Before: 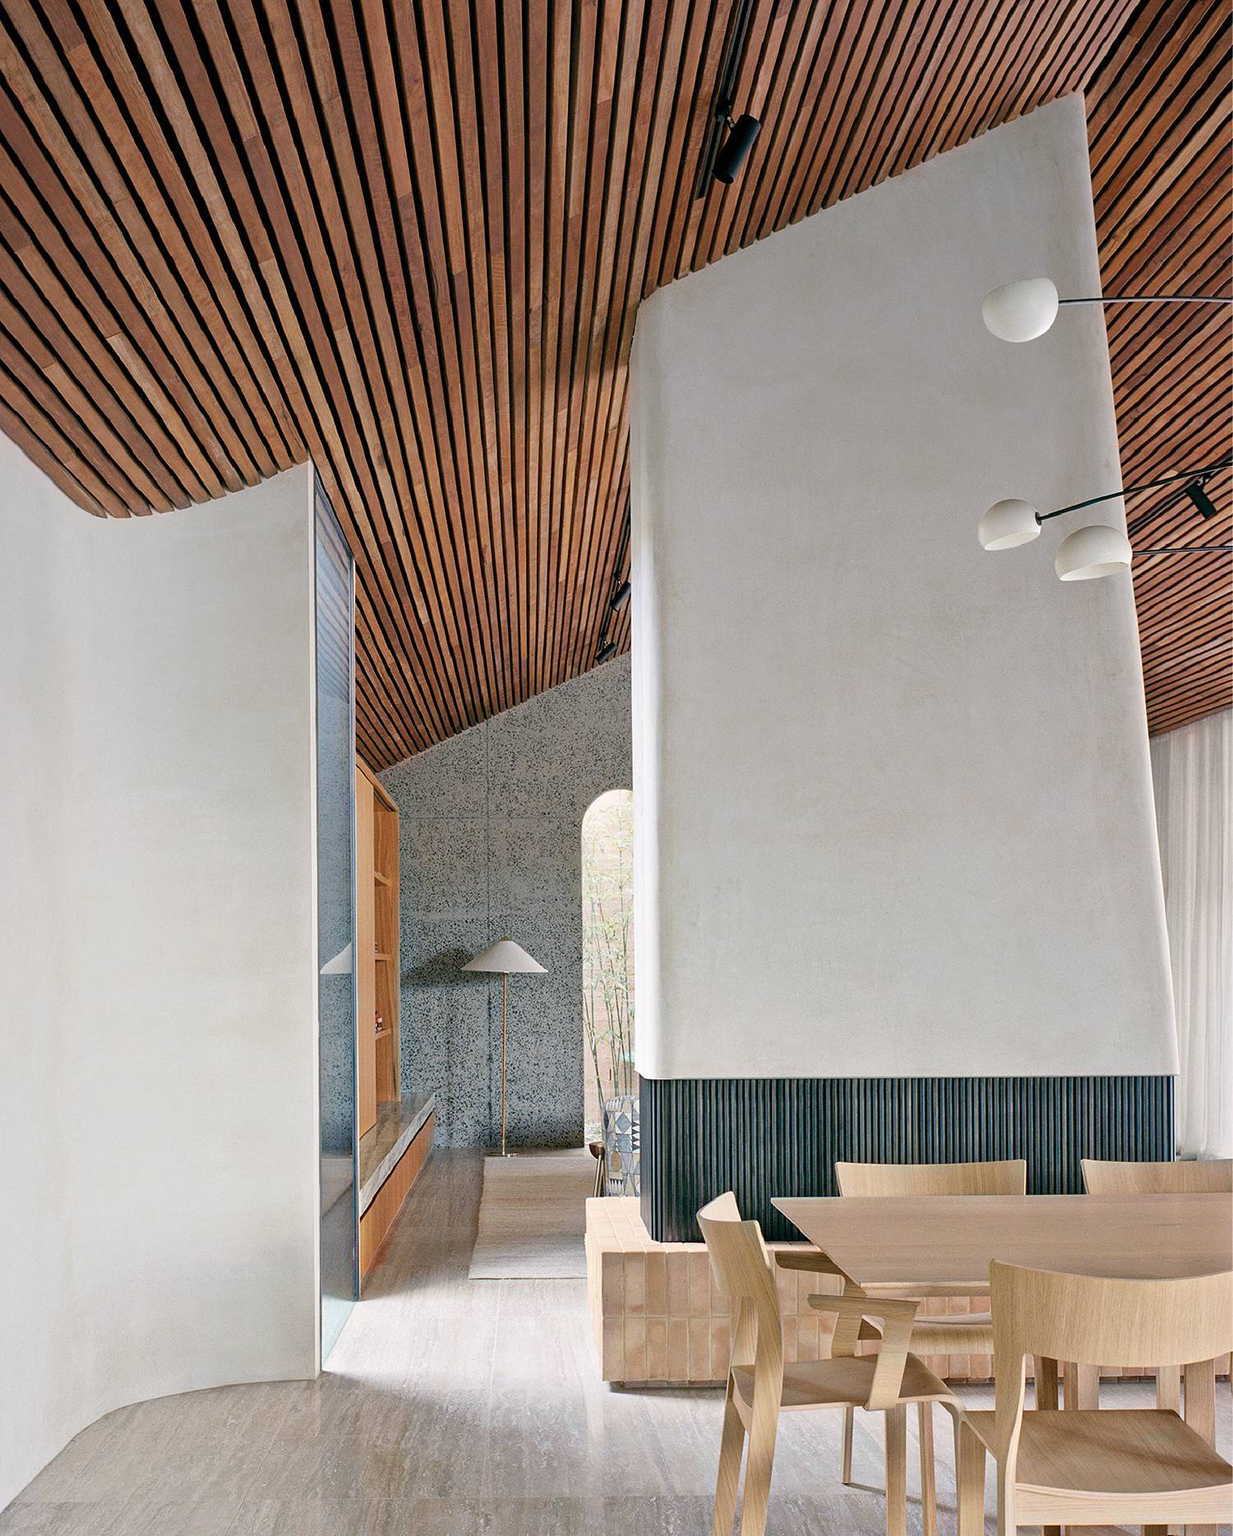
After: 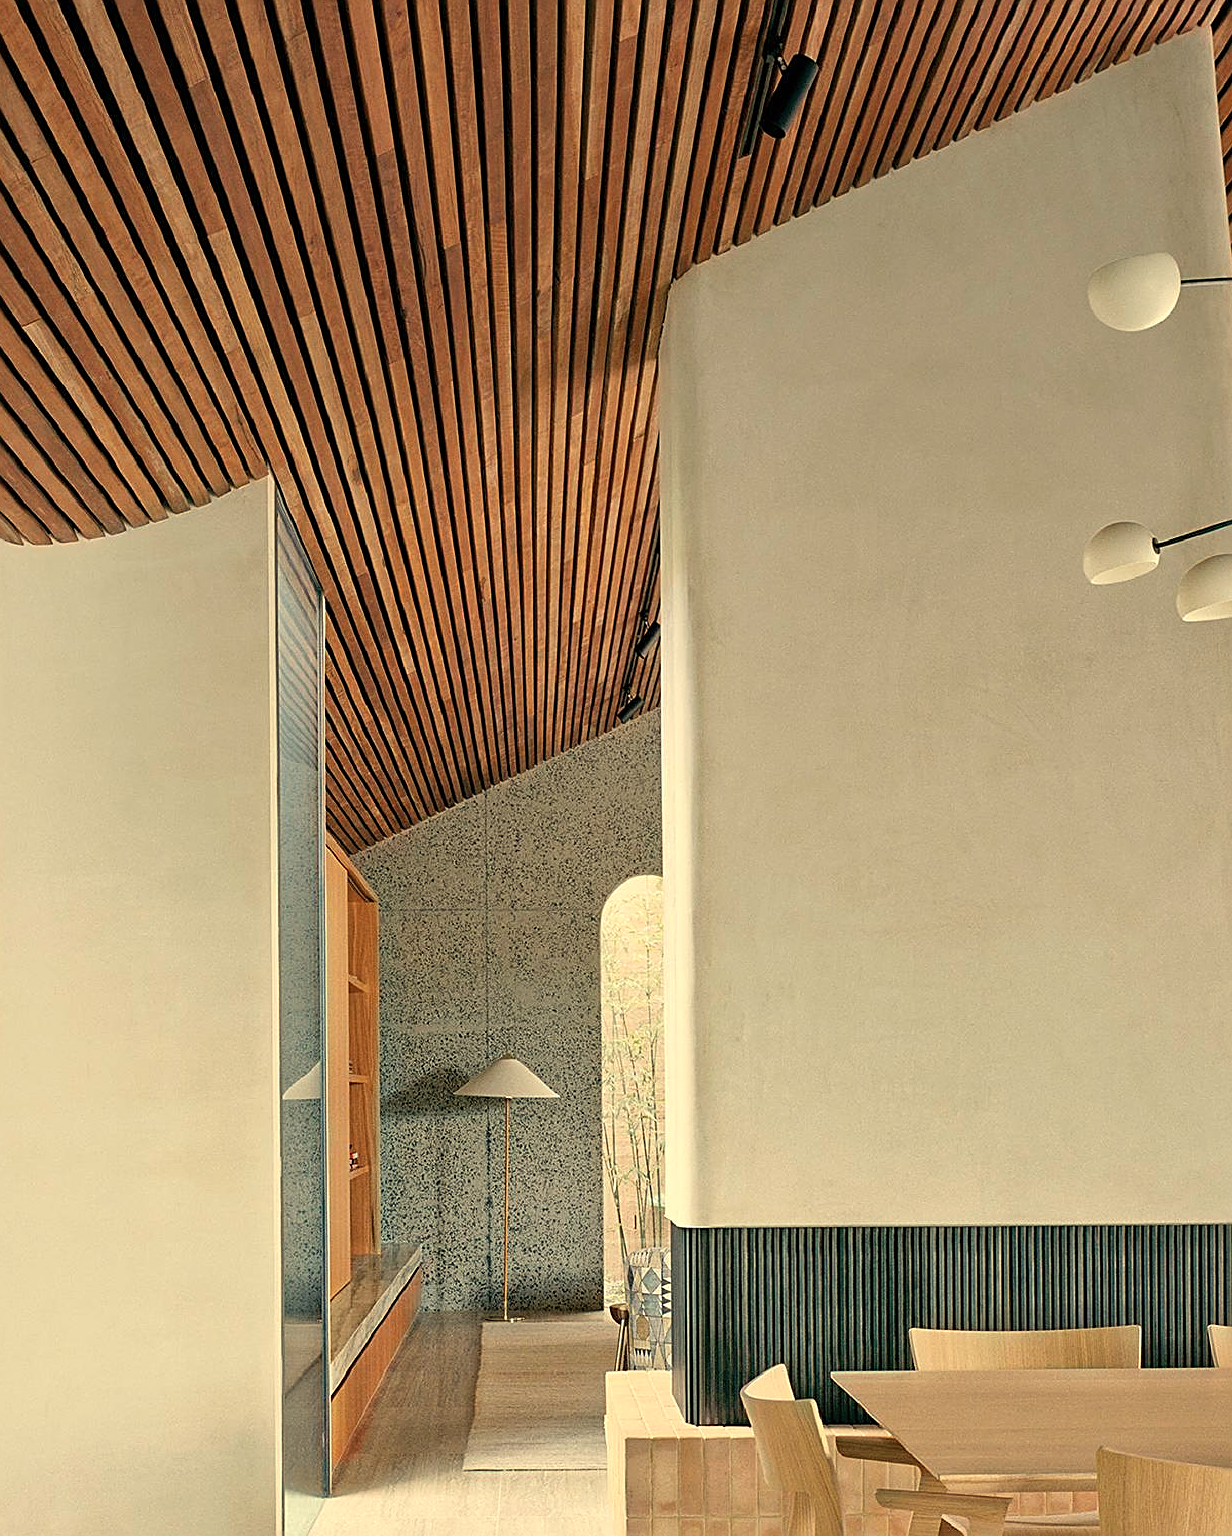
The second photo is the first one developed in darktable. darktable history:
white balance: red 1.08, blue 0.791
crop and rotate: left 7.196%, top 4.574%, right 10.605%, bottom 13.178%
sharpen: on, module defaults
